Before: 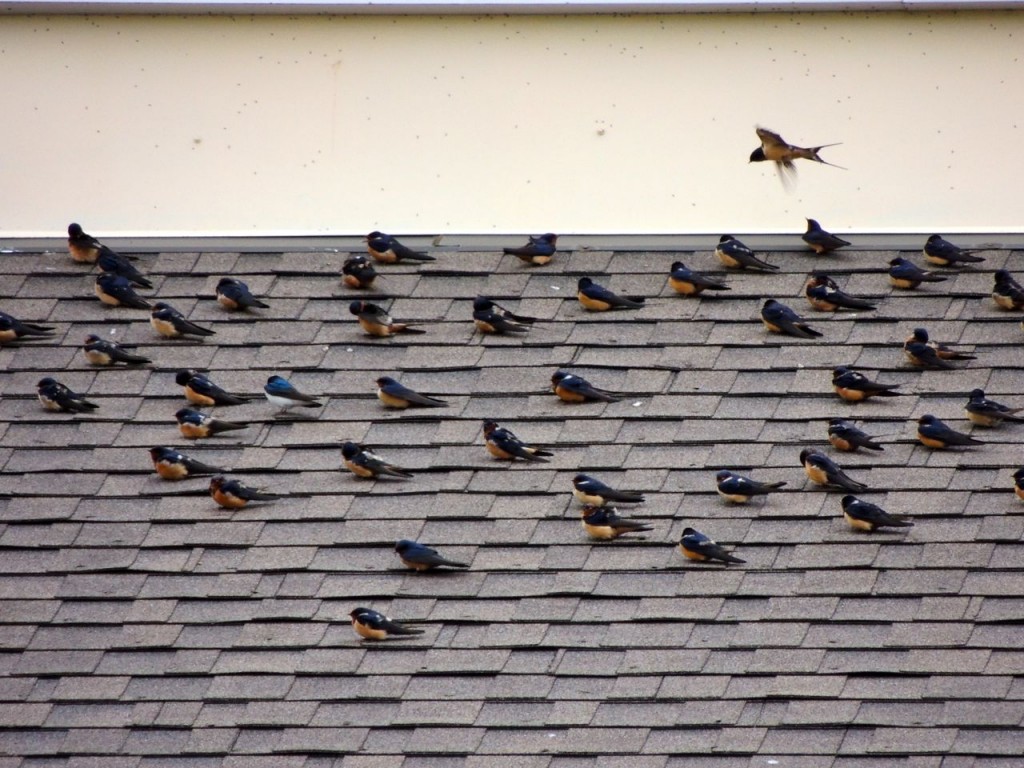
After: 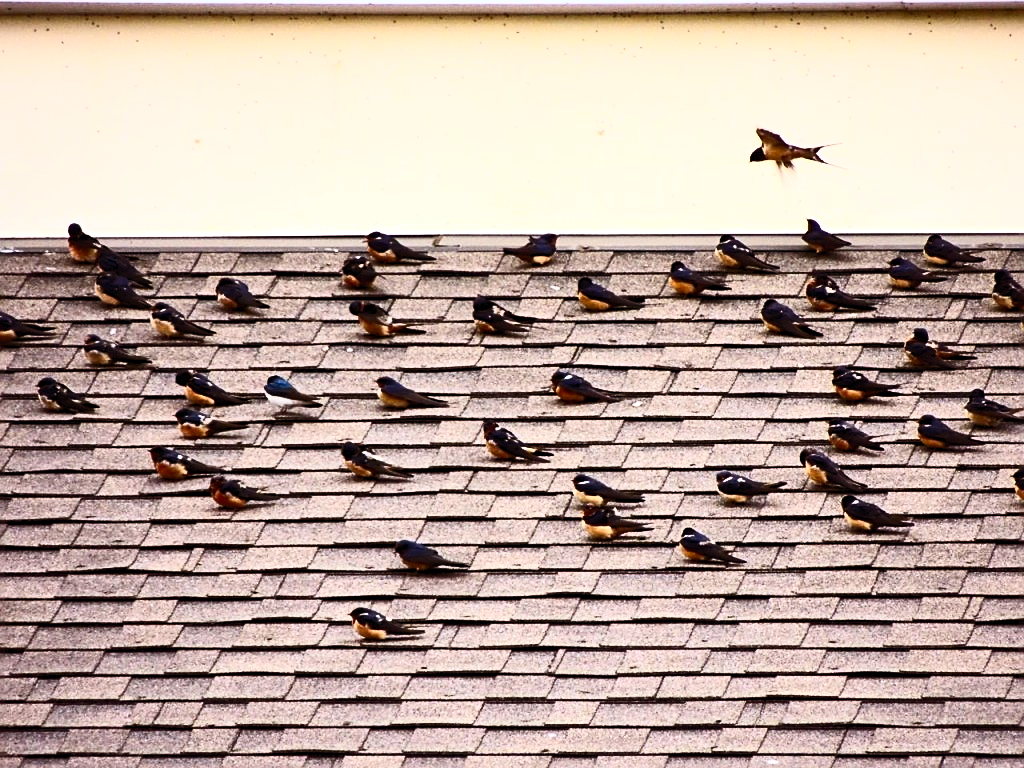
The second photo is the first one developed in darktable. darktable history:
sharpen: amount 0.55
rgb levels: mode RGB, independent channels, levels [[0, 0.5, 1], [0, 0.521, 1], [0, 0.536, 1]]
contrast brightness saturation: contrast 0.62, brightness 0.34, saturation 0.14
